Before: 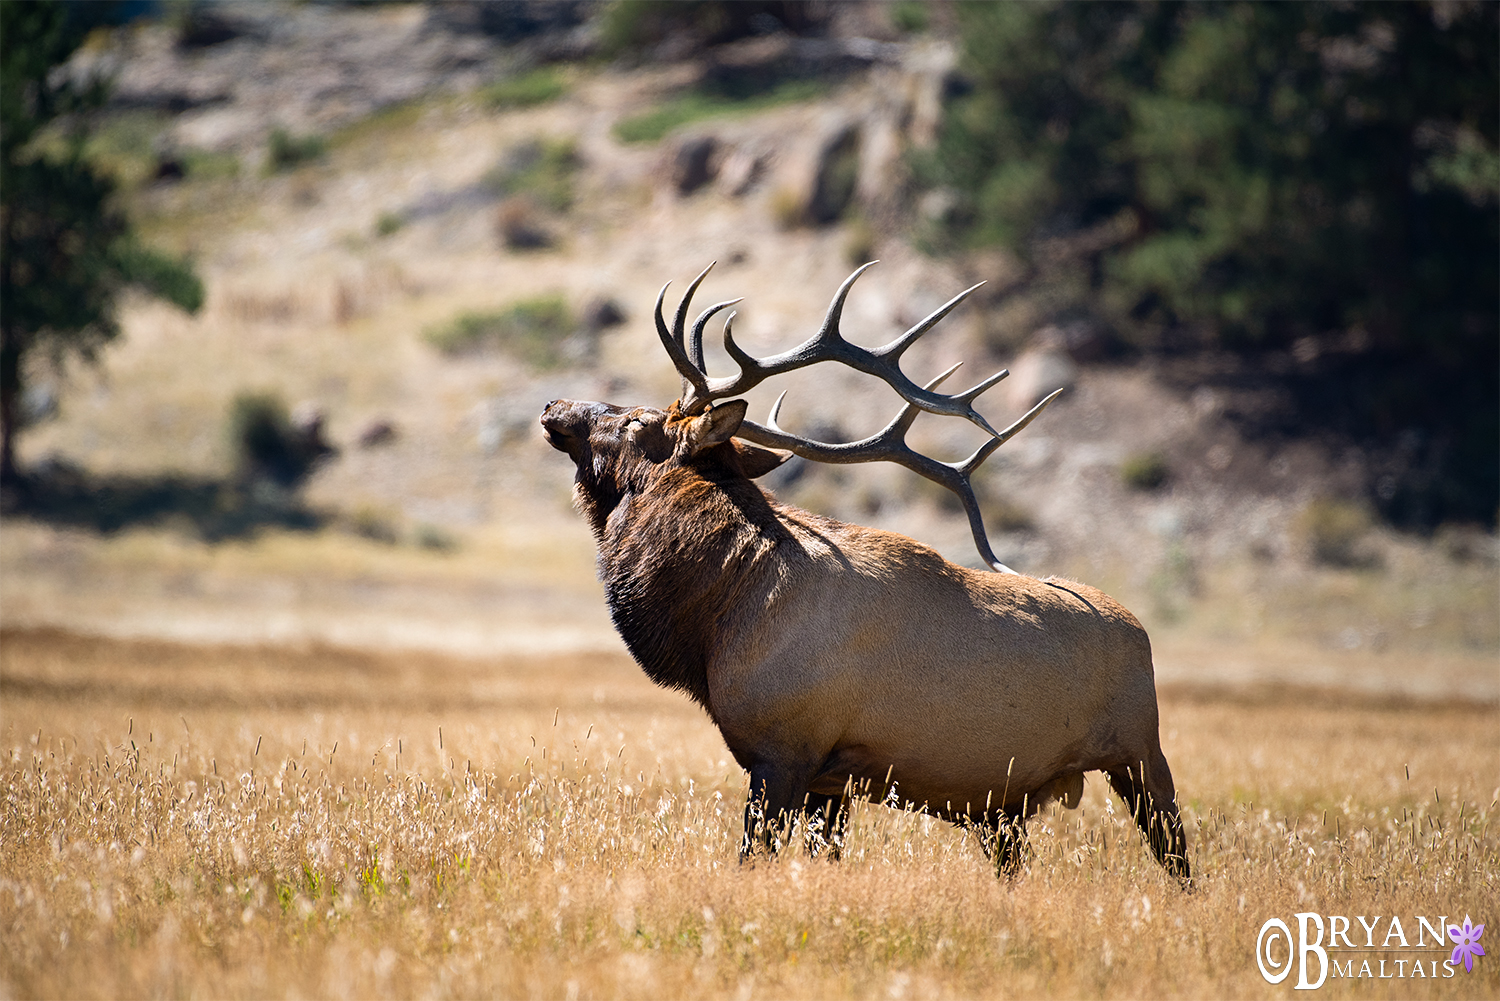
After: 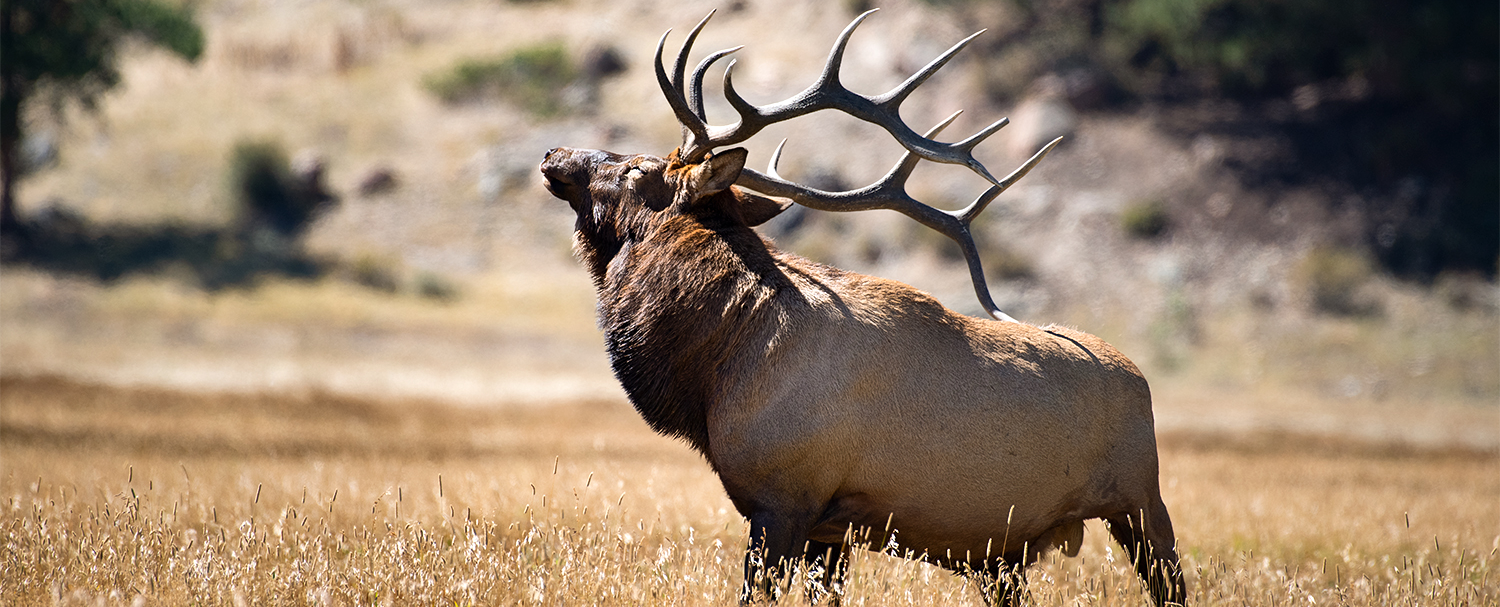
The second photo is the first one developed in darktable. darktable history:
shadows and highlights: radius 171.16, shadows 27, white point adjustment 3.13, highlights -67.95, soften with gaussian
crop and rotate: top 25.357%, bottom 13.942%
